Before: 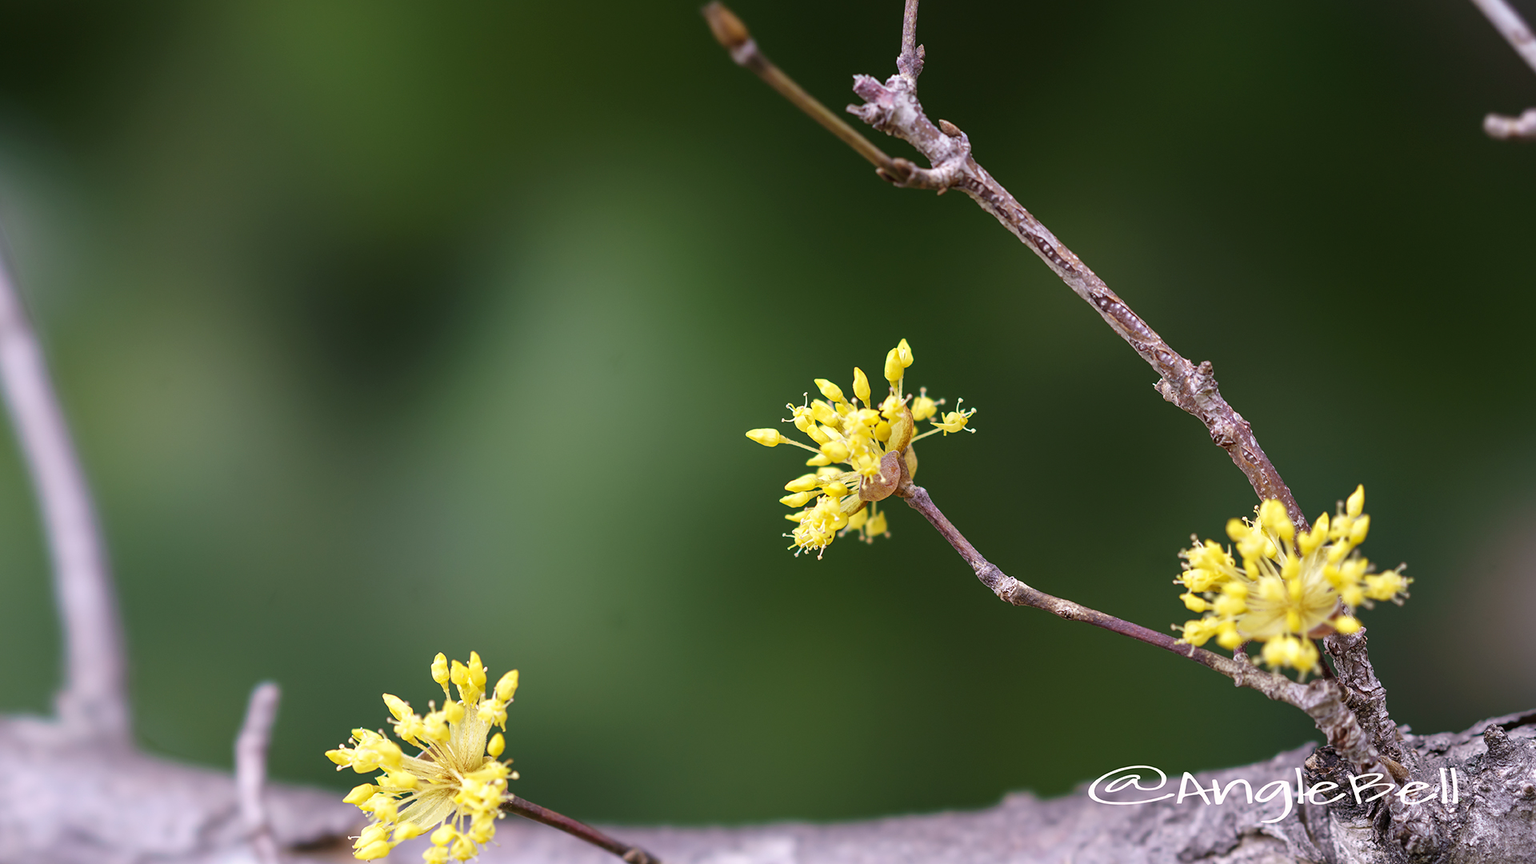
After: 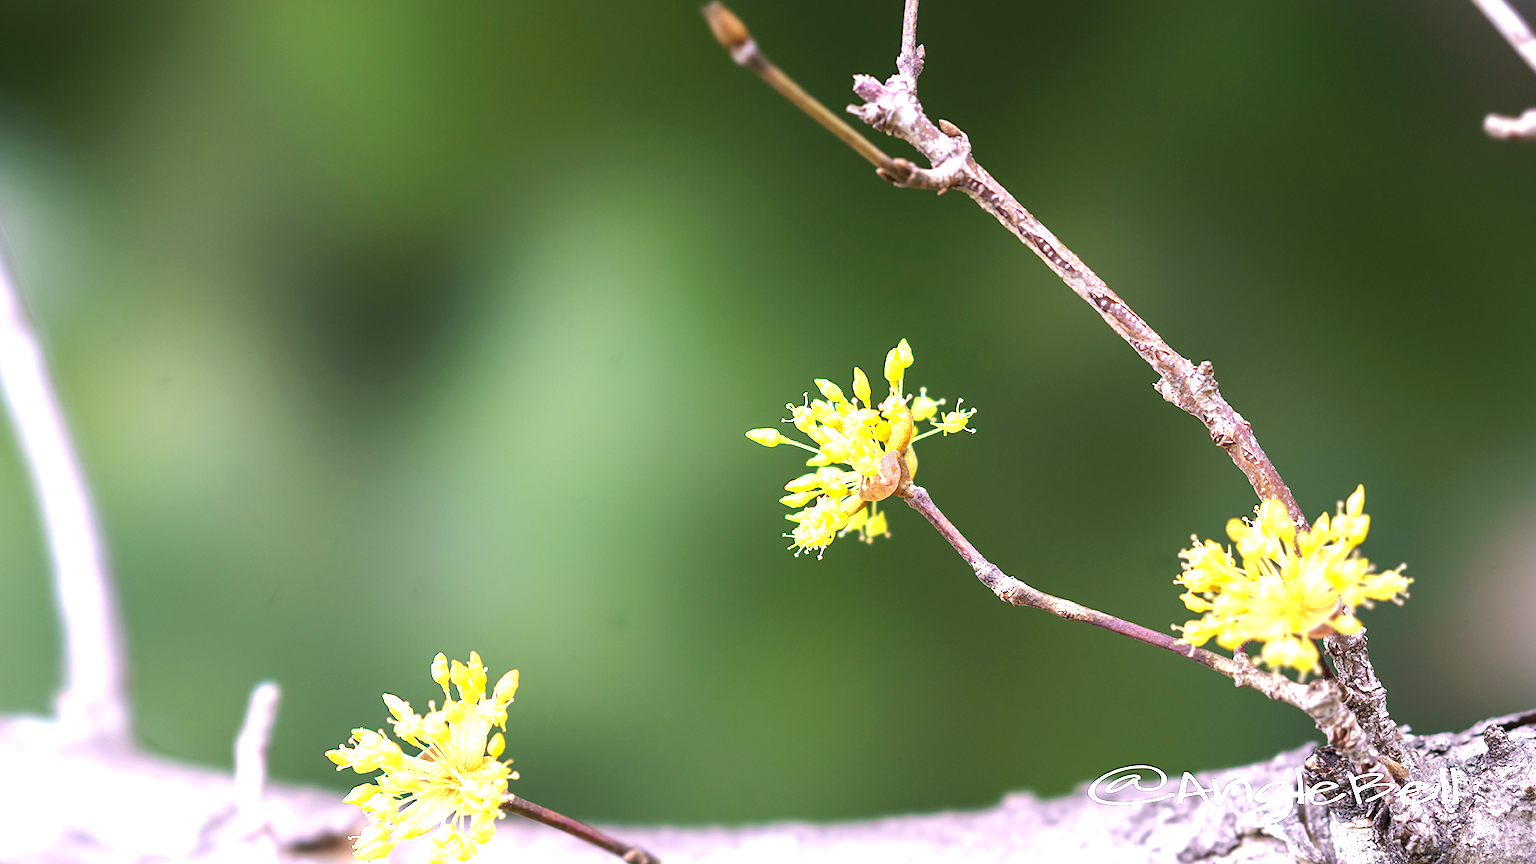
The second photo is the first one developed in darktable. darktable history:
exposure: black level correction 0, exposure 1.38 EV, compensate highlight preservation false
